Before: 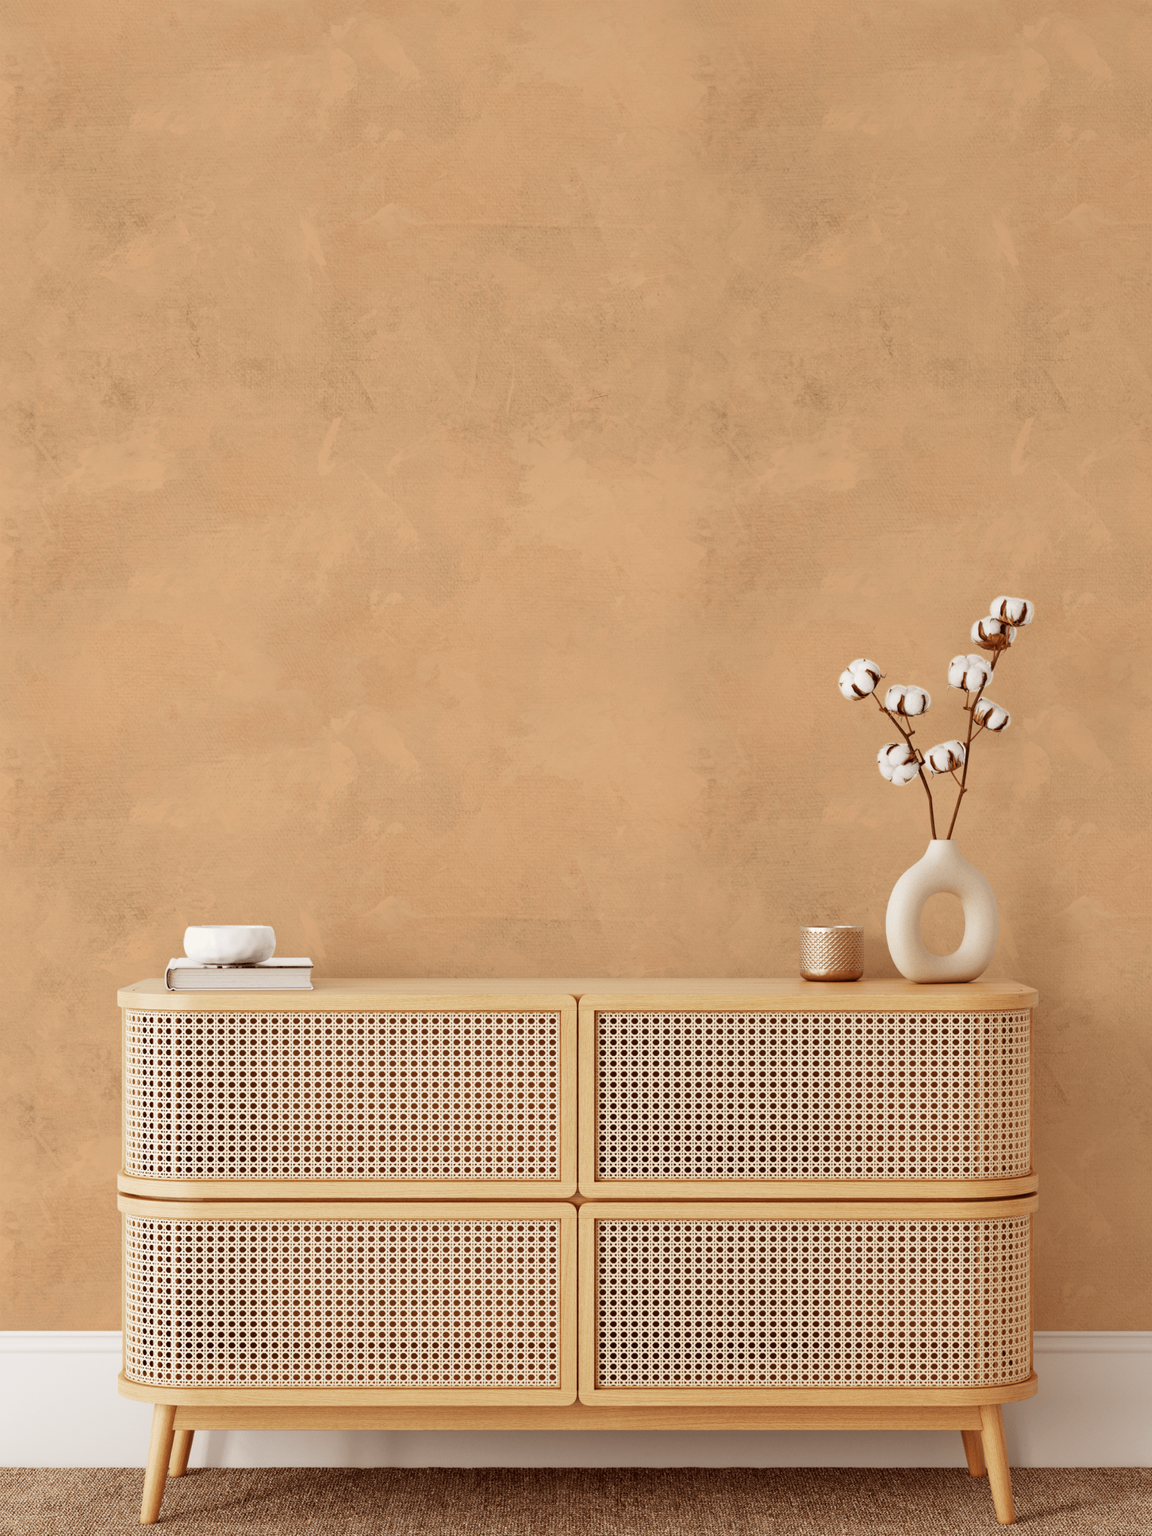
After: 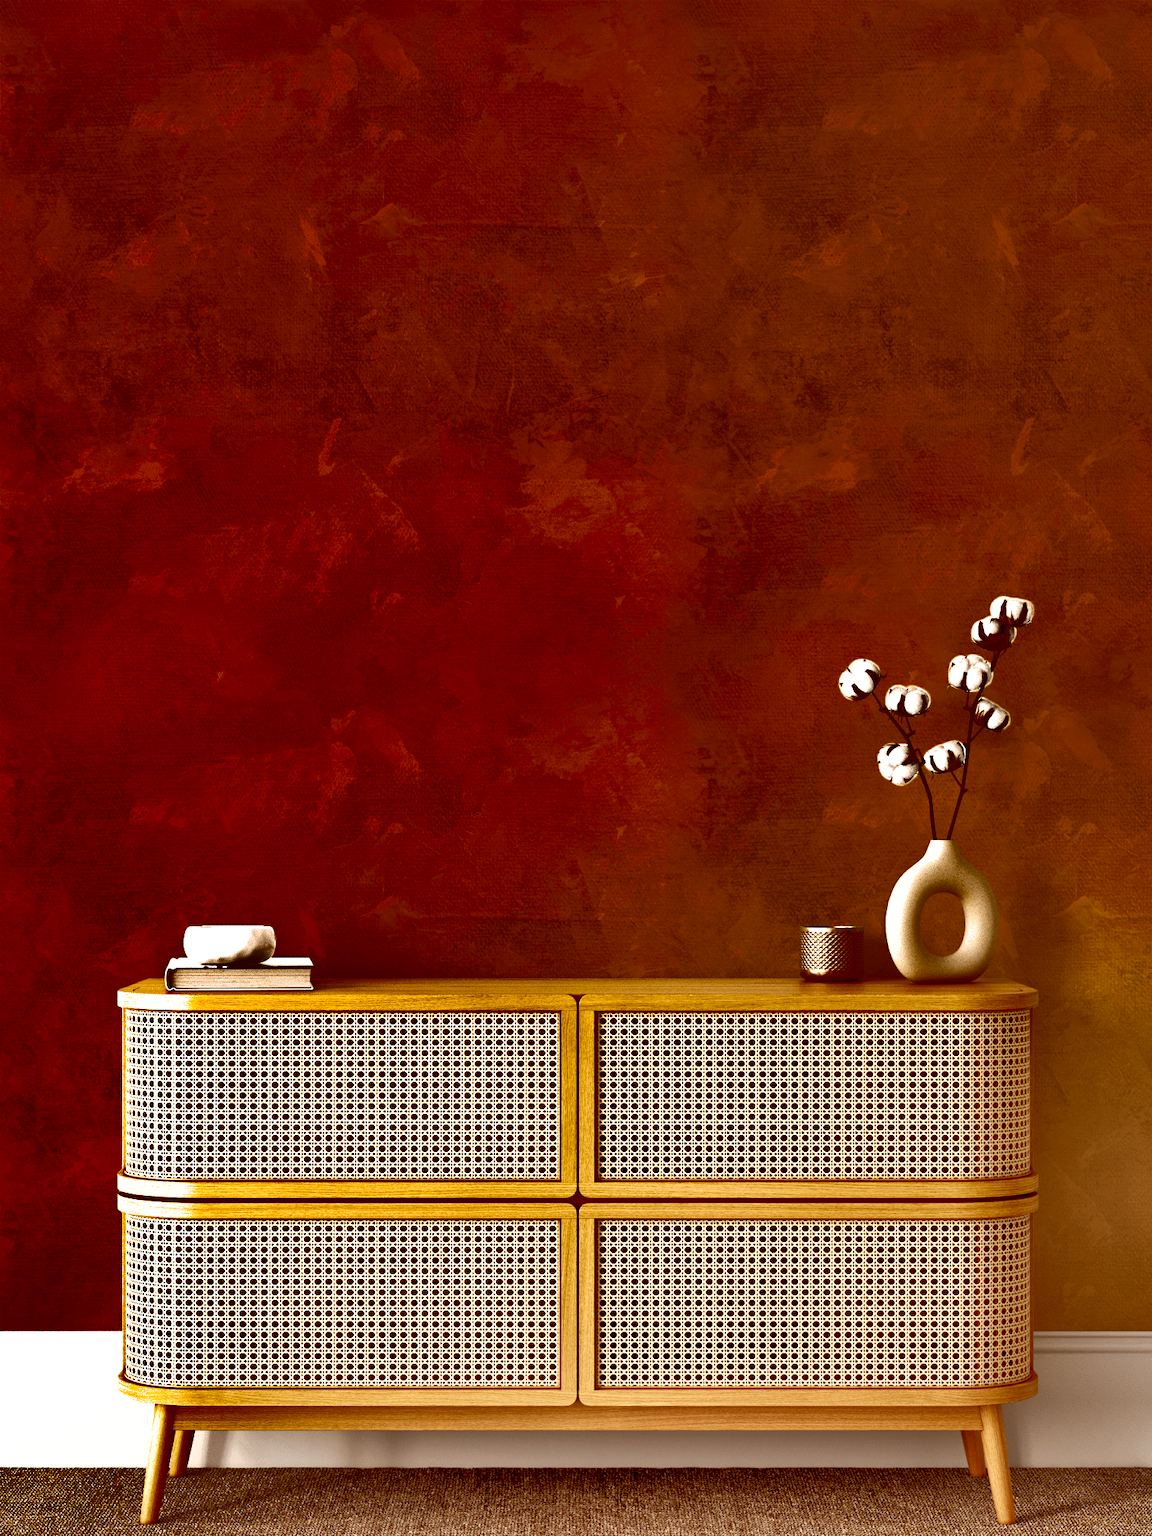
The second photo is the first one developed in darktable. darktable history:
shadows and highlights: radius 123.98, shadows 100, white point adjustment -3, highlights -100, highlights color adjustment 89.84%, soften with gaussian
exposure: black level correction 0.012, exposure 0.7 EV, compensate exposure bias true, compensate highlight preservation false
